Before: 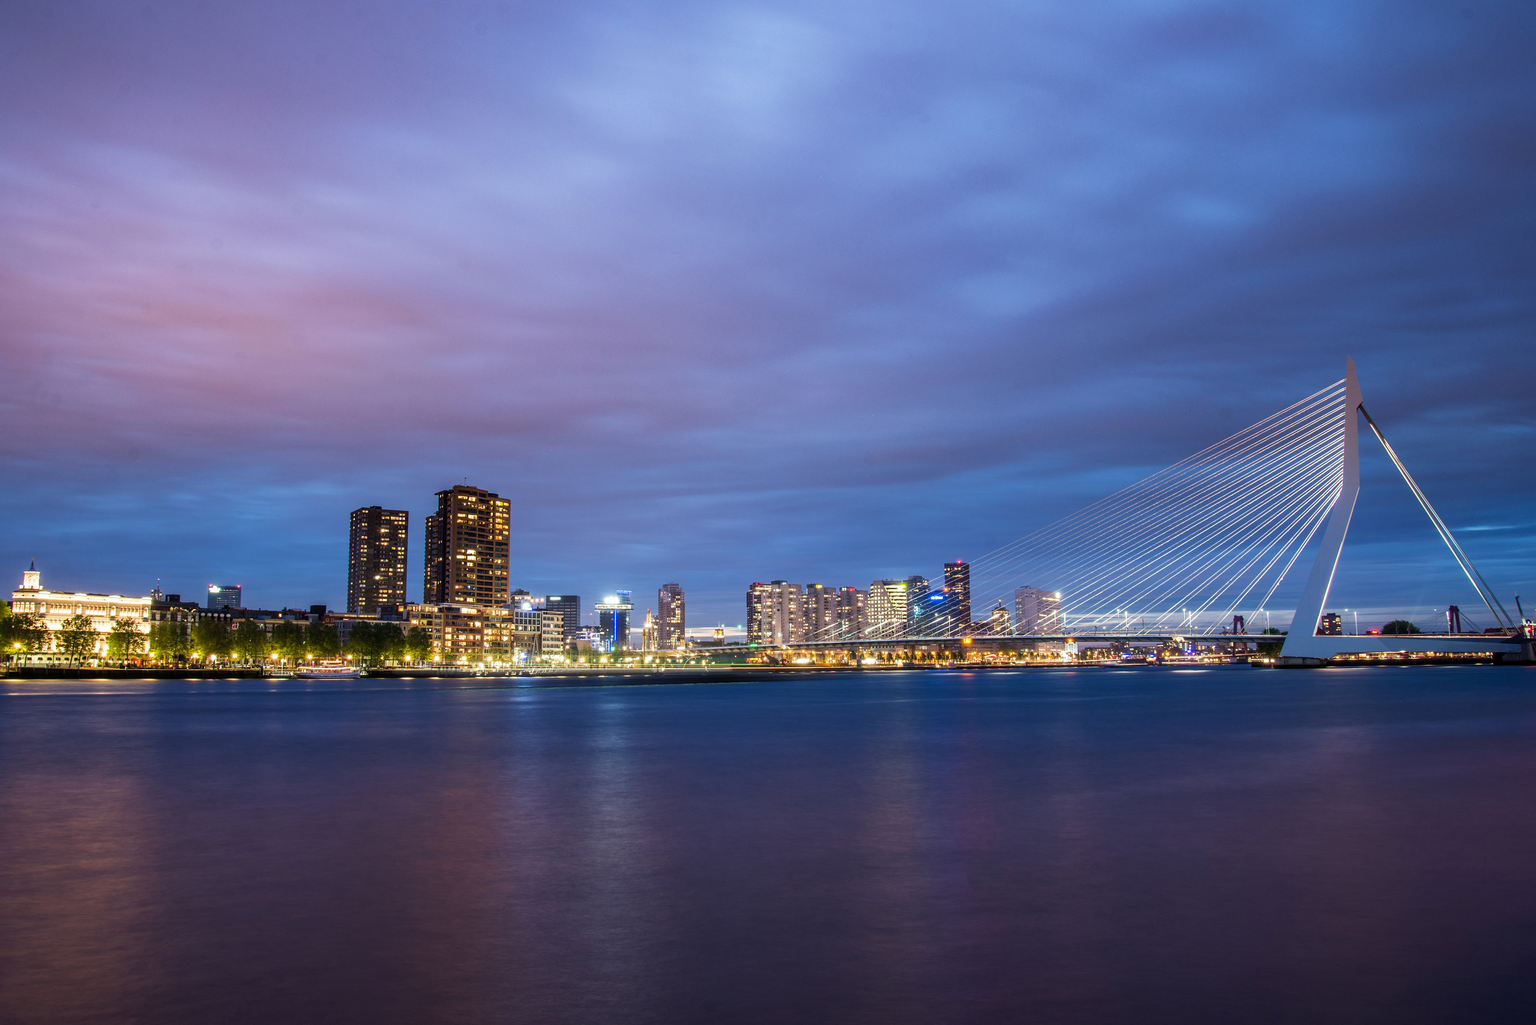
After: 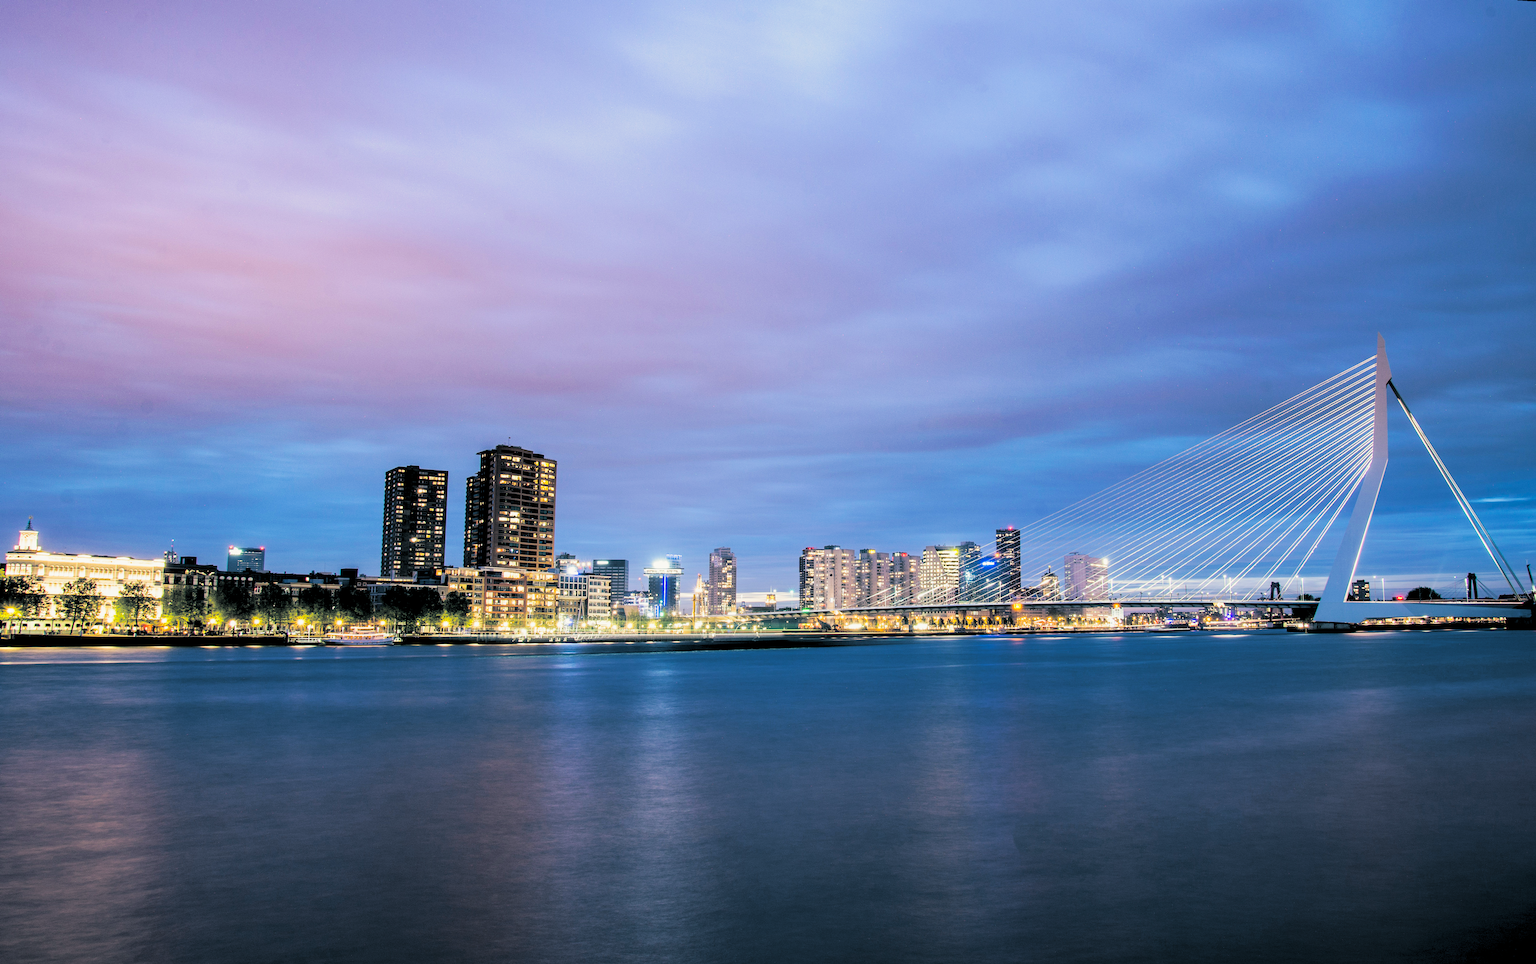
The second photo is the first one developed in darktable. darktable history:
rotate and perspective: rotation 0.679°, lens shift (horizontal) 0.136, crop left 0.009, crop right 0.991, crop top 0.078, crop bottom 0.95
rgb levels: preserve colors sum RGB, levels [[0.038, 0.433, 0.934], [0, 0.5, 1], [0, 0.5, 1]]
contrast brightness saturation: saturation -0.05
base curve: curves: ch0 [(0, 0) (0.036, 0.025) (0.121, 0.166) (0.206, 0.329) (0.605, 0.79) (1, 1)], preserve colors none
split-toning: shadows › hue 205.2°, shadows › saturation 0.43, highlights › hue 54°, highlights › saturation 0.54
